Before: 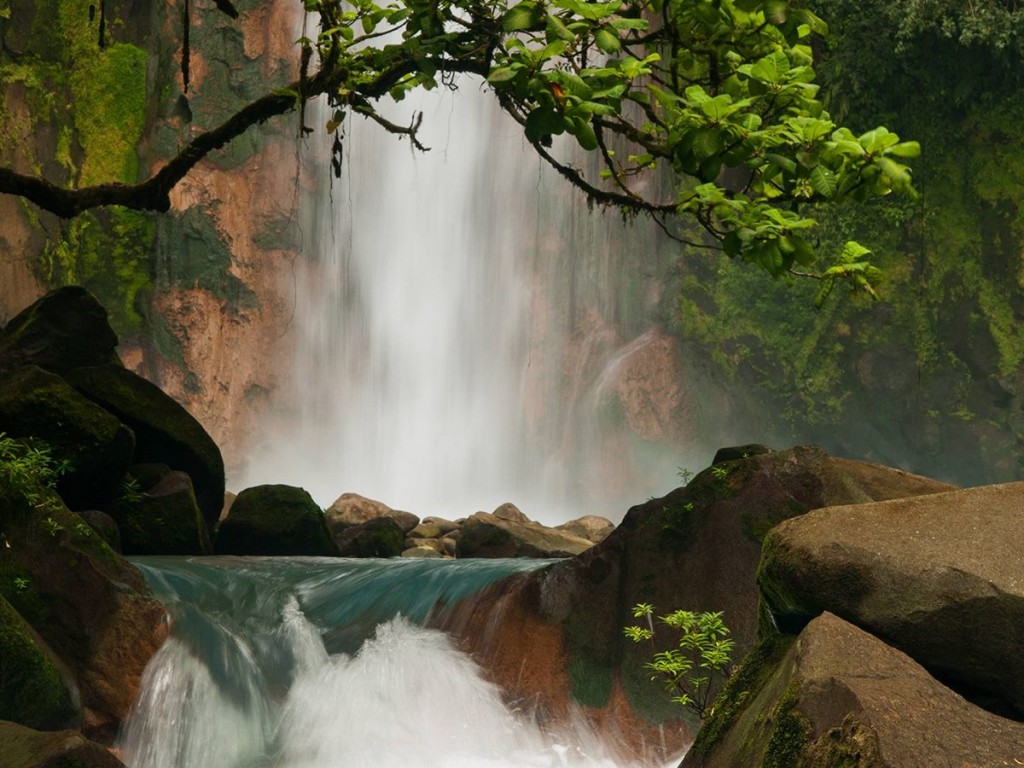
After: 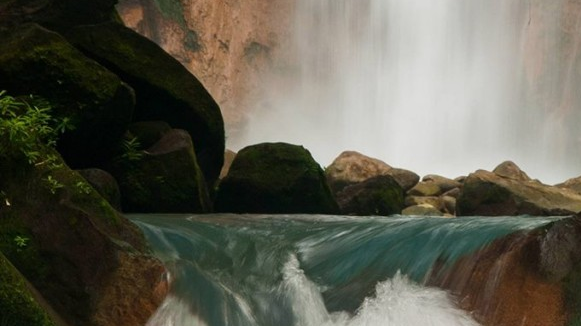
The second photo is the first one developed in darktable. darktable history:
crop: top 44.55%, right 43.19%, bottom 12.937%
